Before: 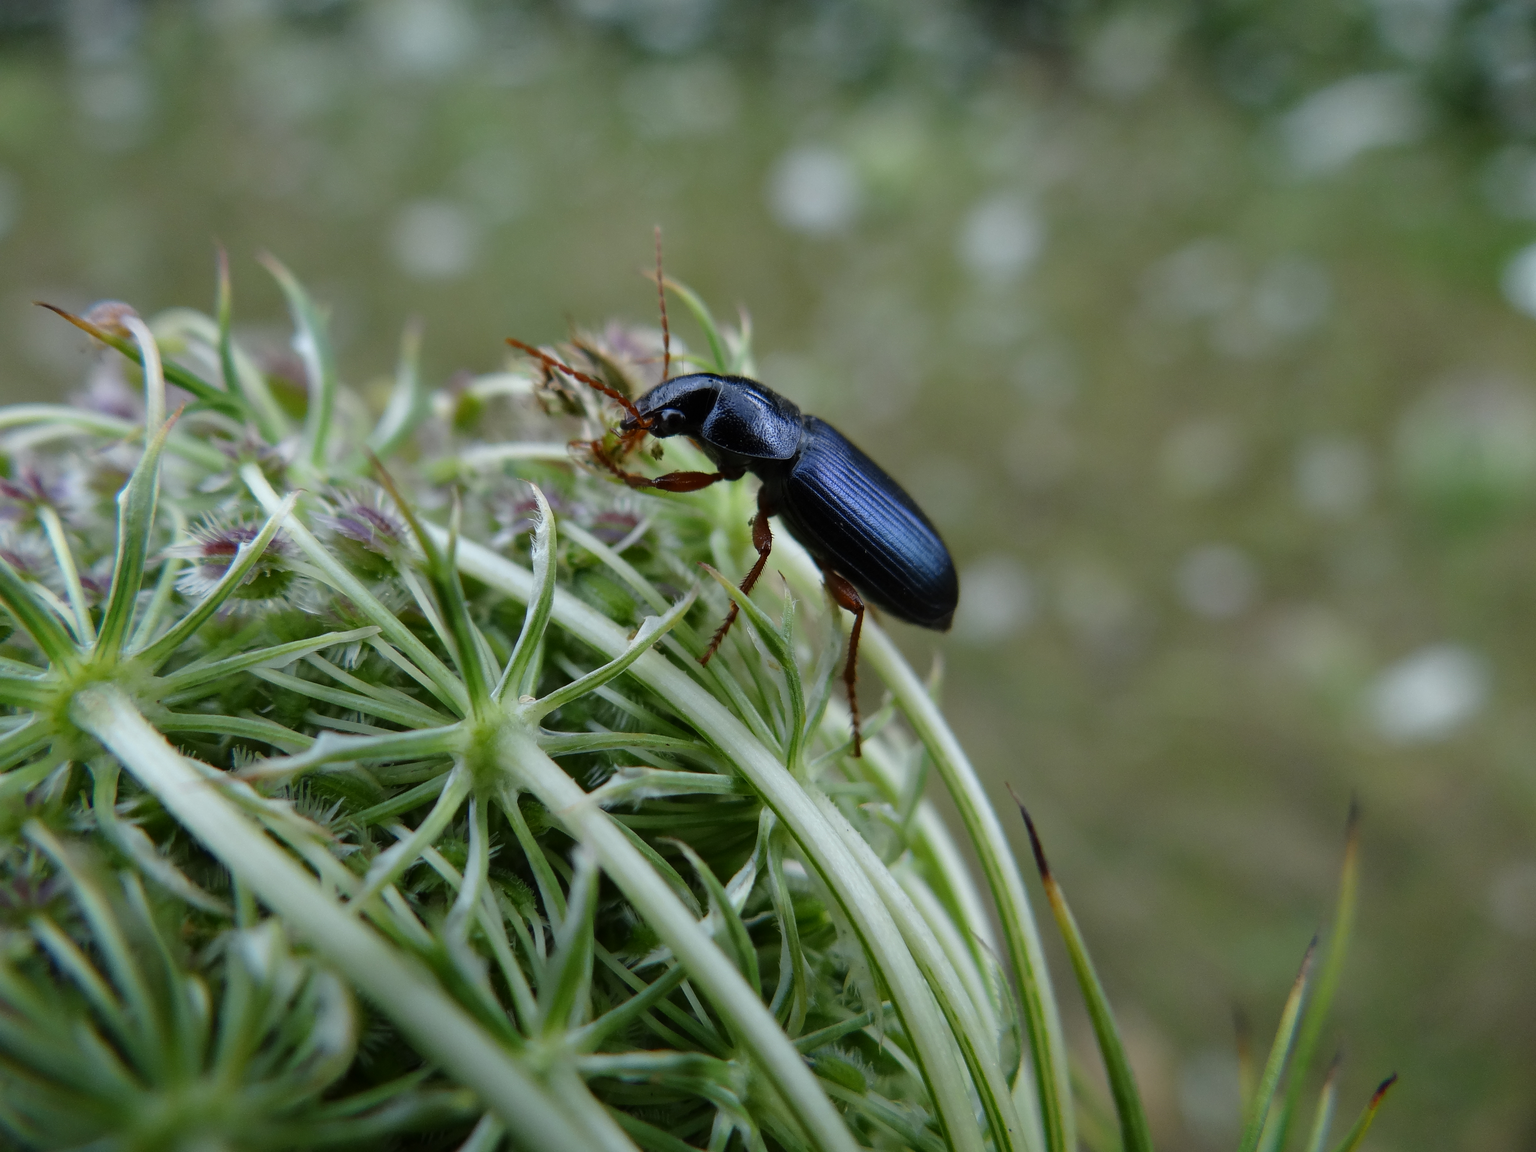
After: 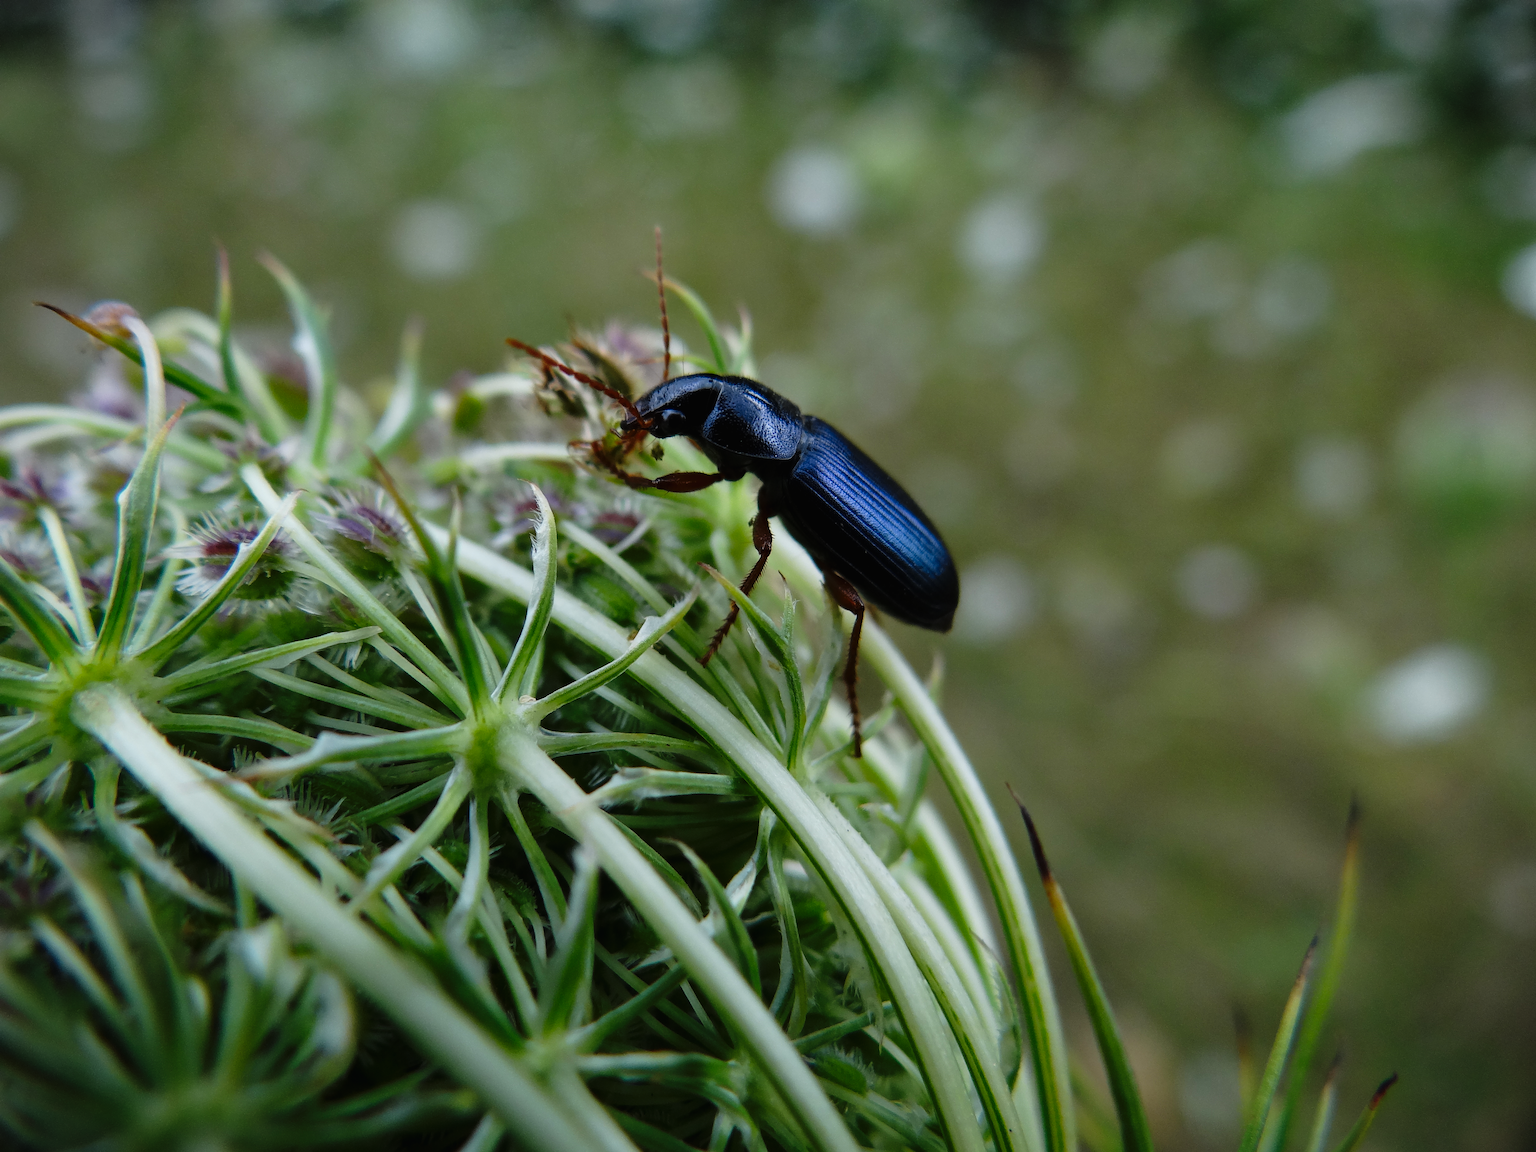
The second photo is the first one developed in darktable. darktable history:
tone curve: curves: ch0 [(0.016, 0.011) (0.21, 0.113) (0.515, 0.476) (0.78, 0.795) (1, 0.981)], preserve colors none
vignetting: fall-off start 91.52%
